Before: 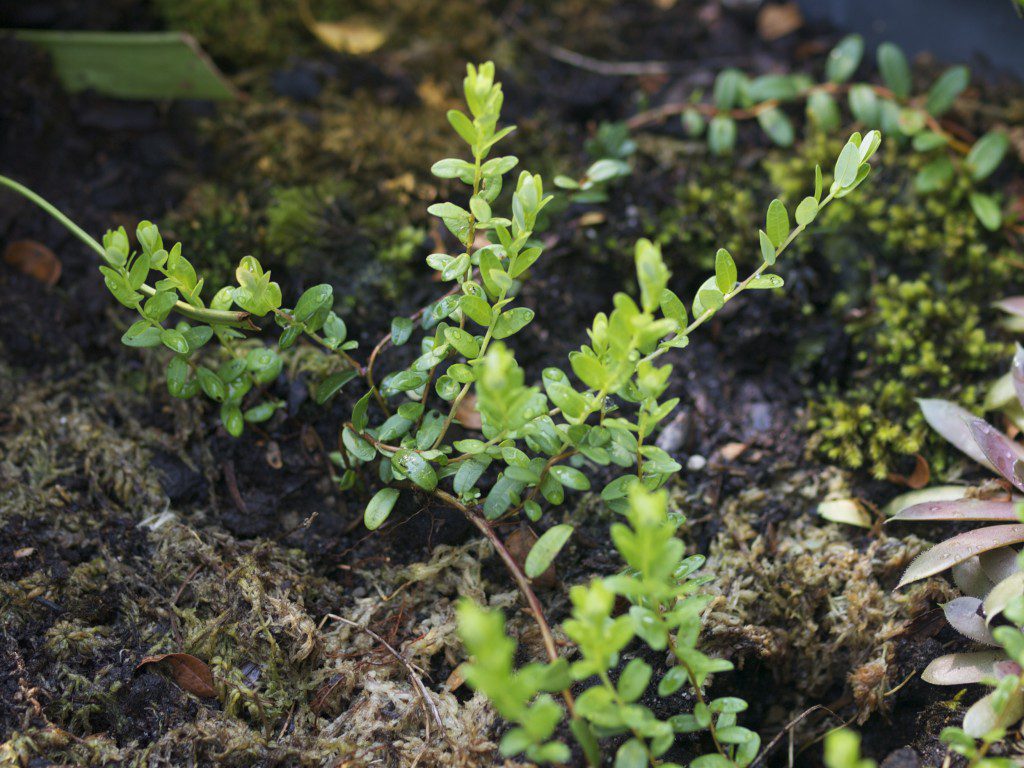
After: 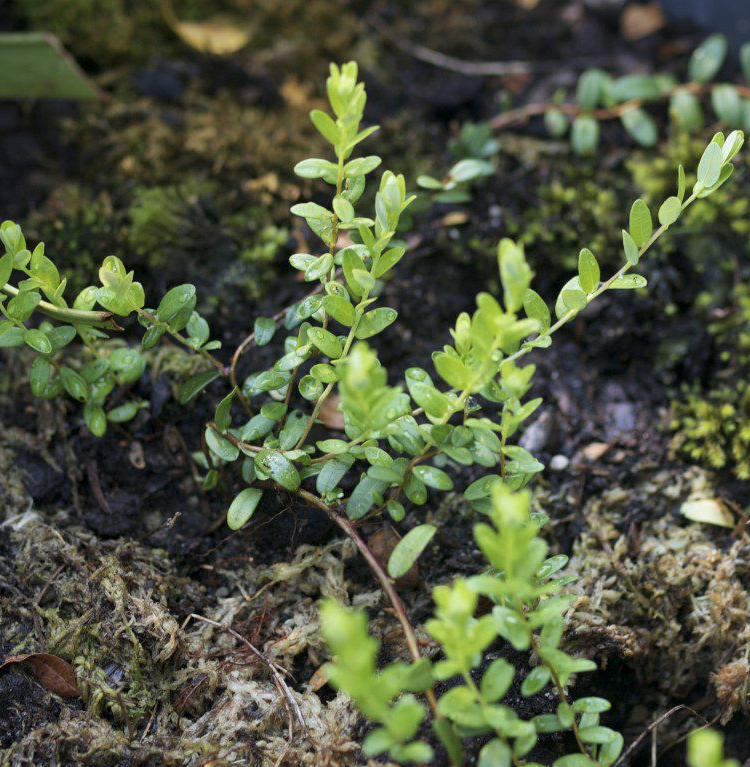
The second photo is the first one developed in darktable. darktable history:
crop: left 13.443%, right 13.31%
contrast brightness saturation: saturation -0.05
local contrast: mode bilateral grid, contrast 20, coarseness 50, detail 130%, midtone range 0.2
white balance: red 0.986, blue 1.01
